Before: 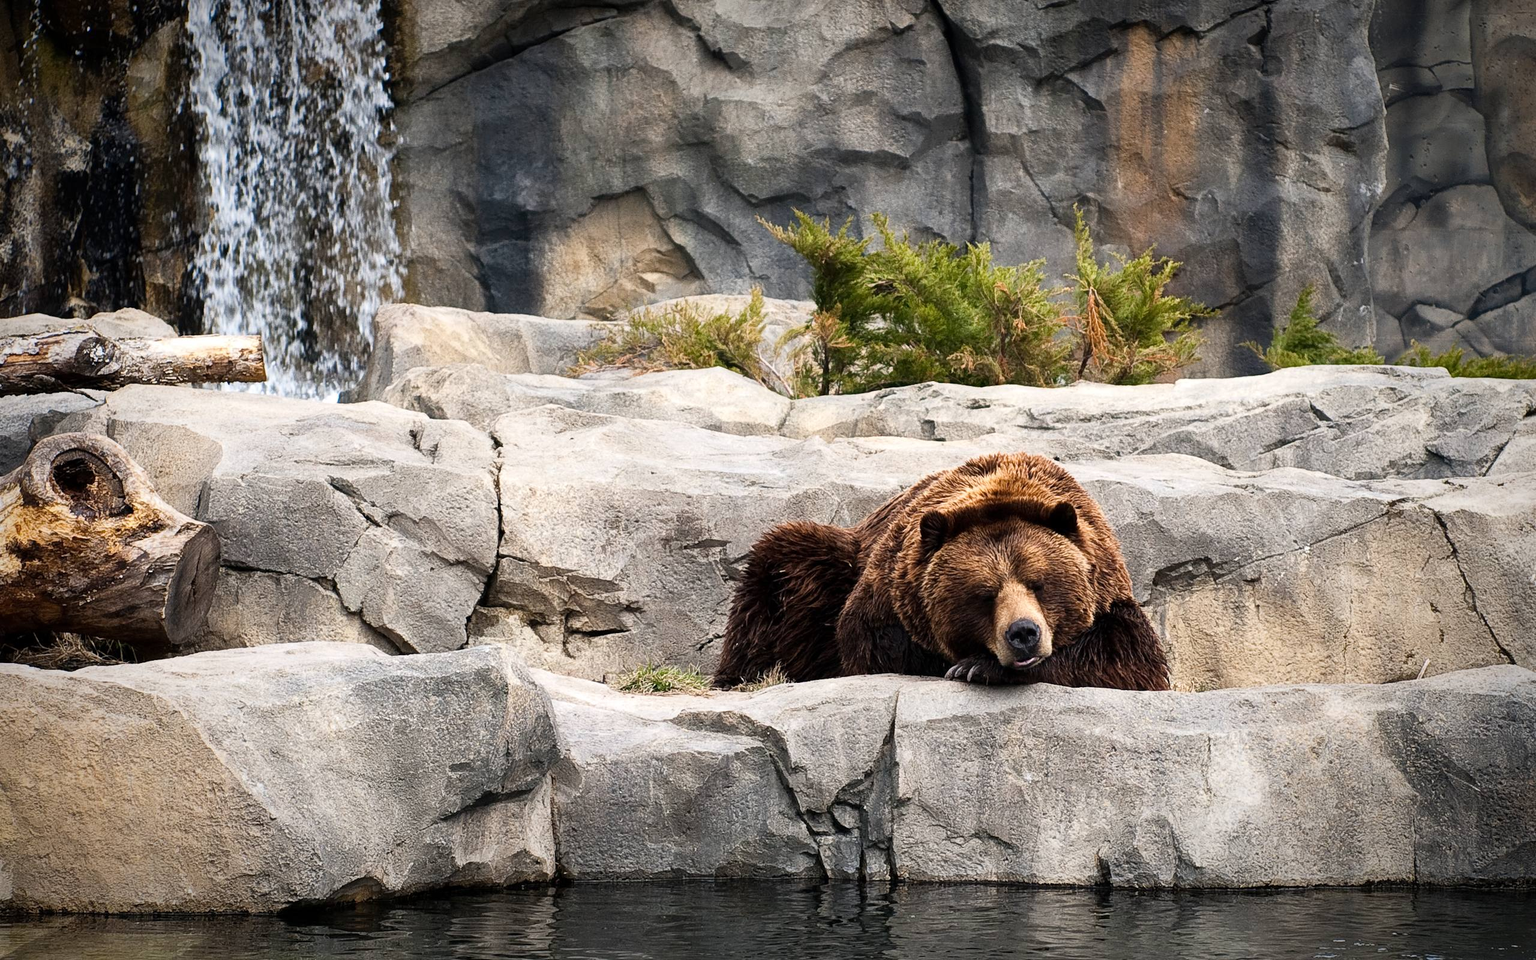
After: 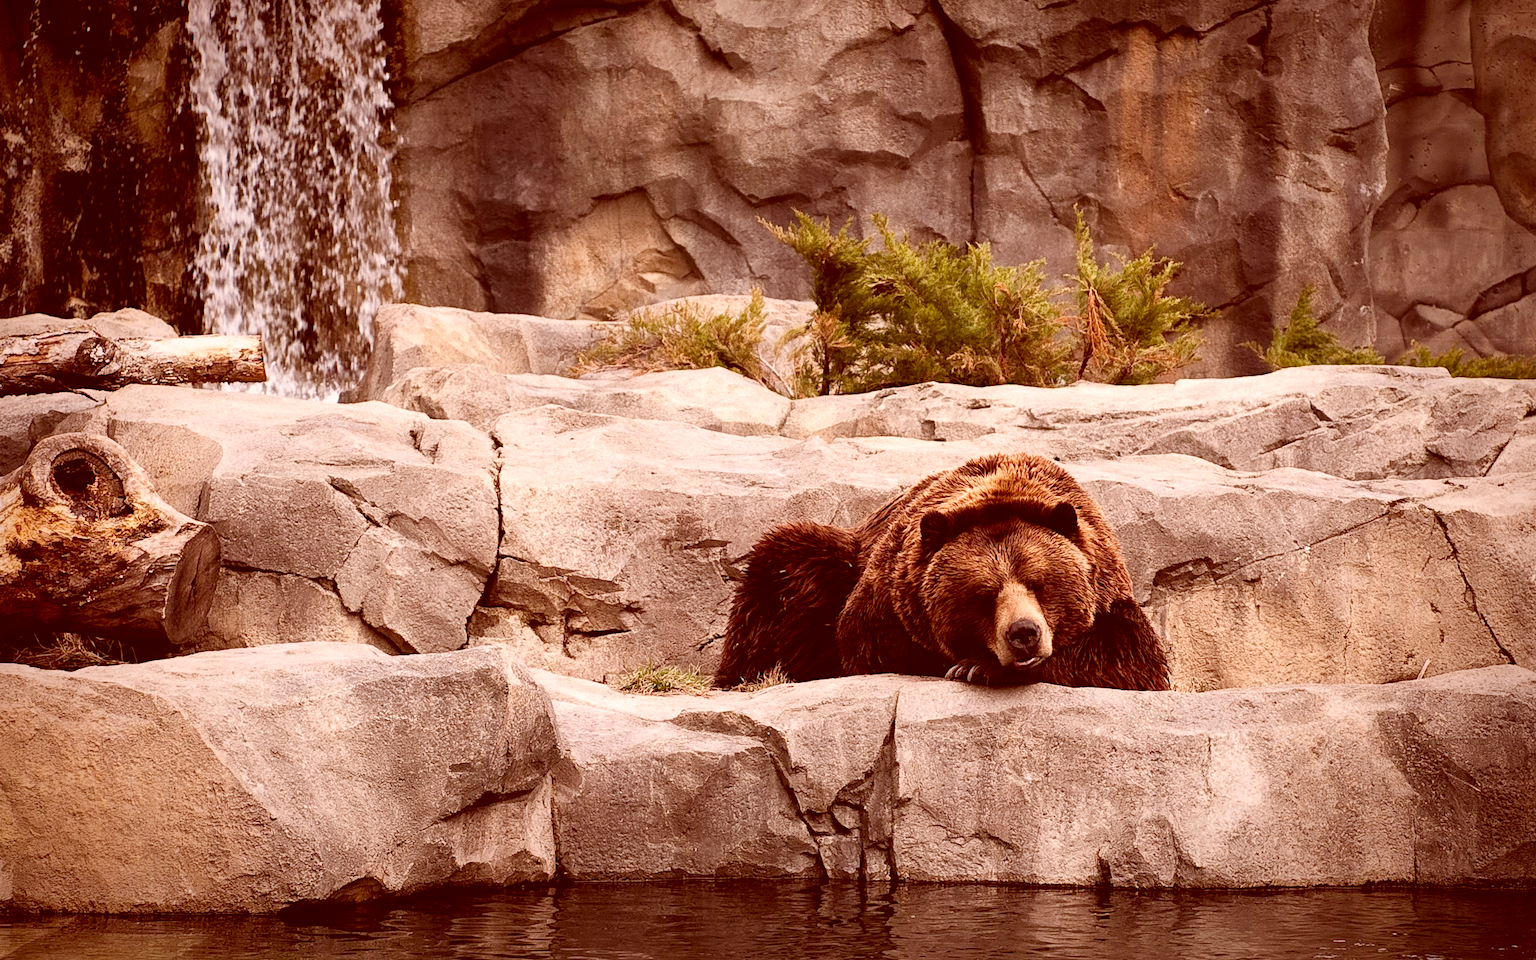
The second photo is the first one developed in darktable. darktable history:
color correction: highlights a* 9.54, highlights b* 8.75, shadows a* 39.85, shadows b* 39.28, saturation 0.821
